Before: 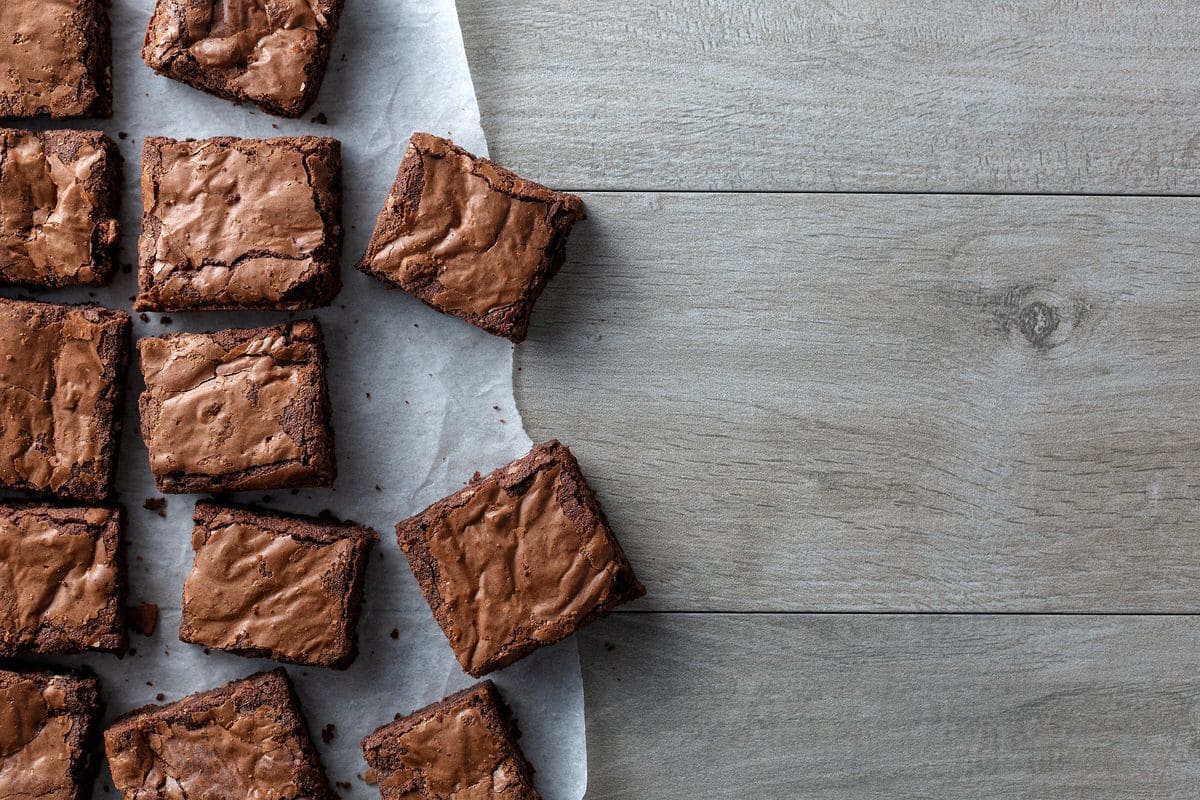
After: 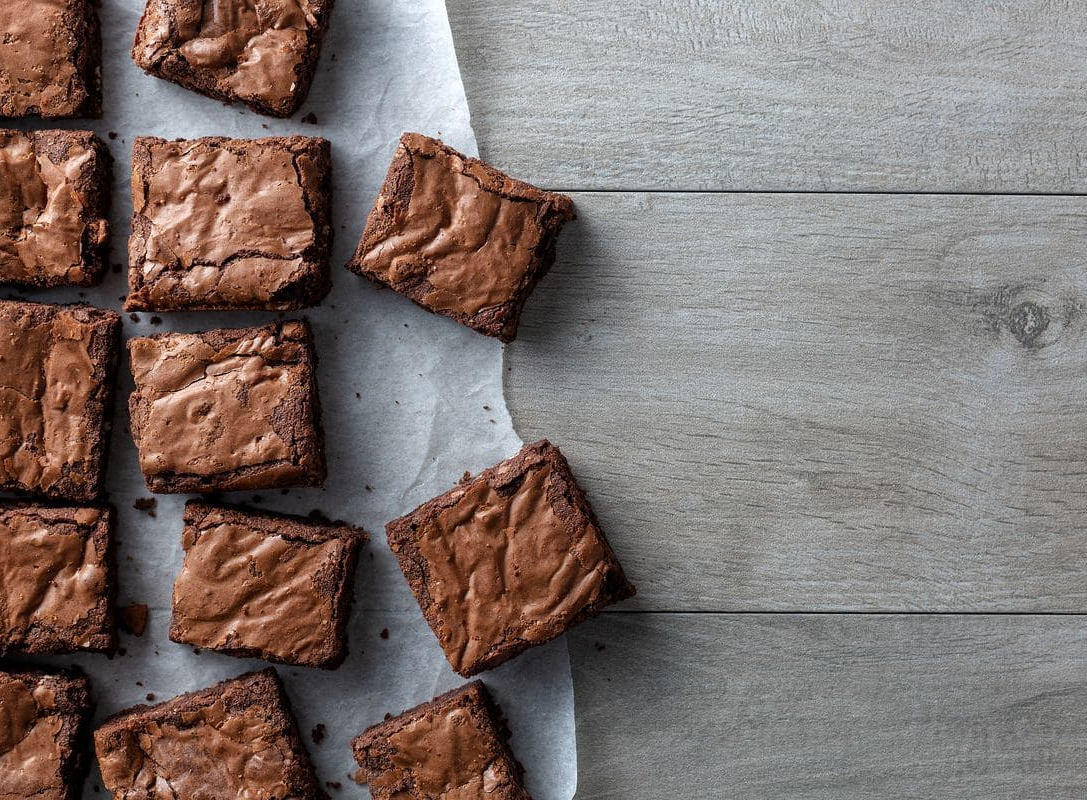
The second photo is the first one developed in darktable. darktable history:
crop and rotate: left 0.876%, right 8.502%
